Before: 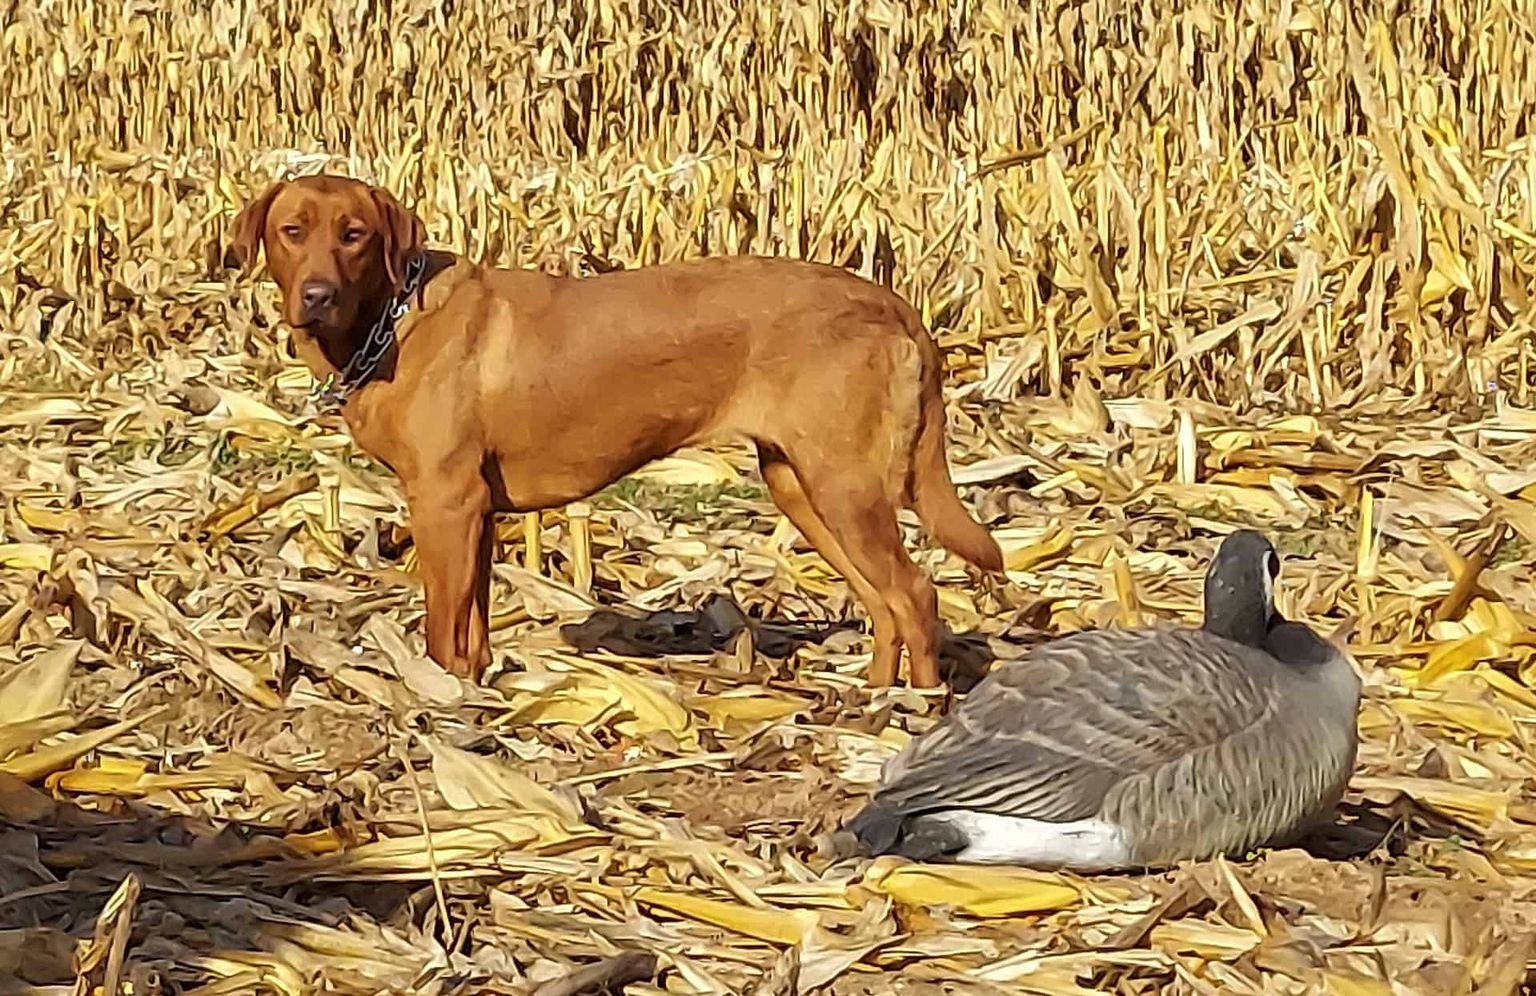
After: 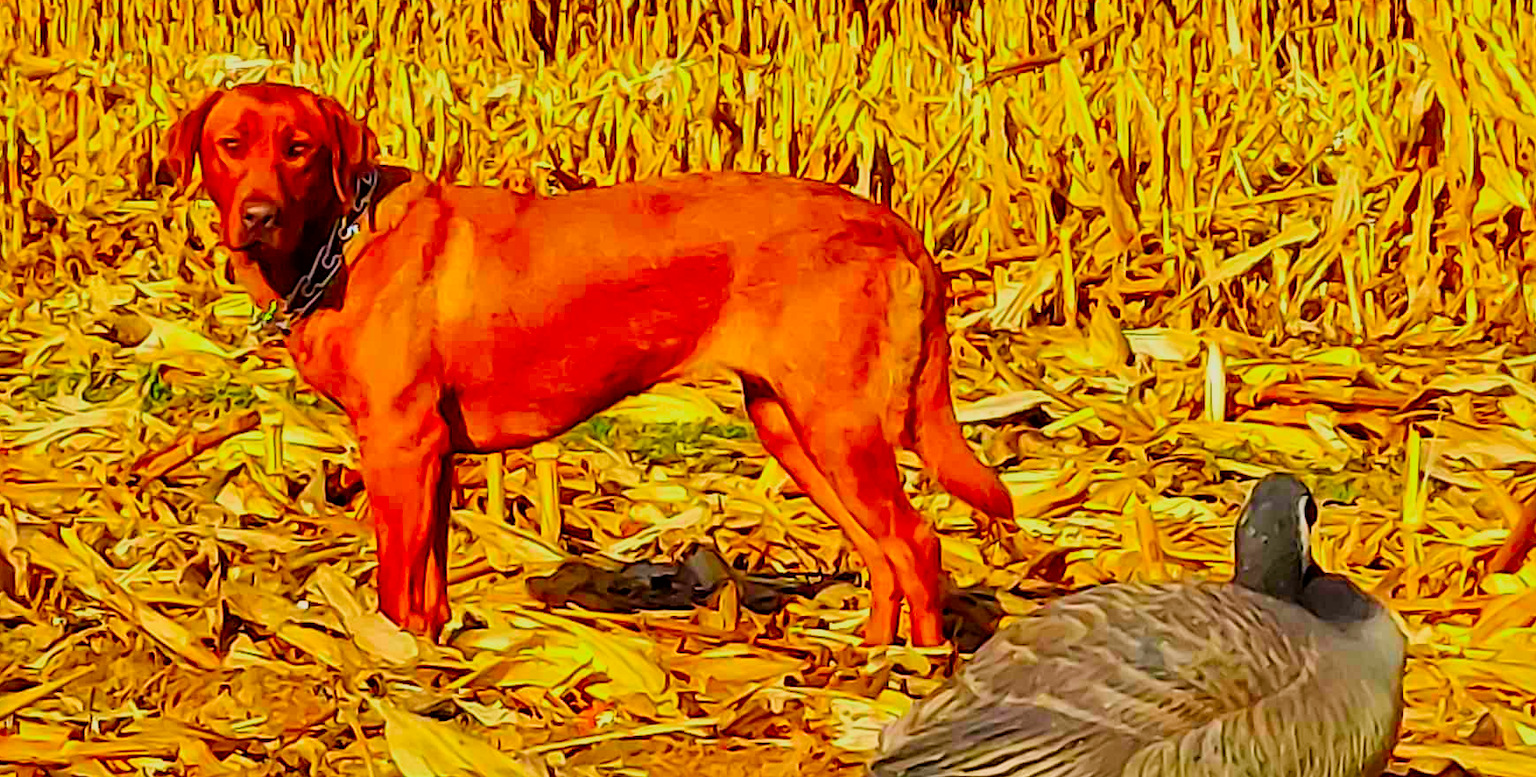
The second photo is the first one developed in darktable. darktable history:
crop: left 5.407%, top 10.052%, right 3.705%, bottom 18.909%
filmic rgb: black relative exposure -8.02 EV, white relative exposure 3.96 EV, hardness 4.15, contrast 0.995
color correction: highlights b* -0.002, saturation 3
local contrast: mode bilateral grid, contrast 20, coarseness 49, detail 119%, midtone range 0.2
